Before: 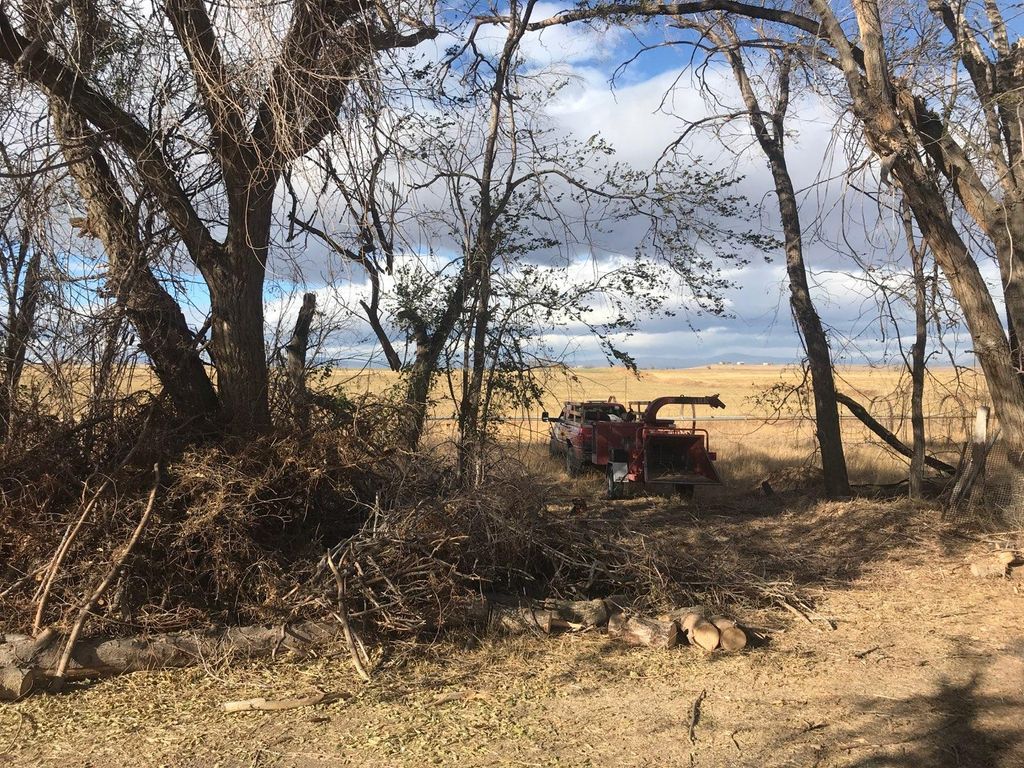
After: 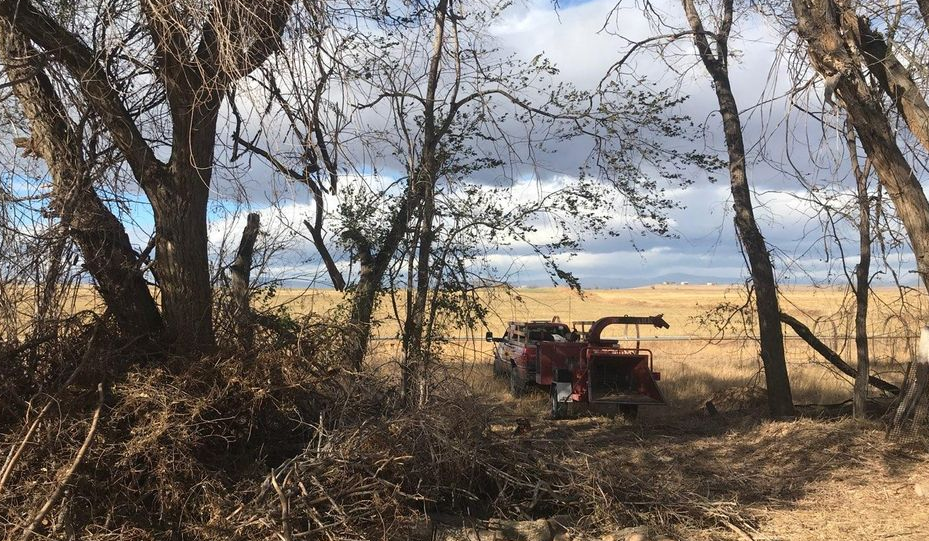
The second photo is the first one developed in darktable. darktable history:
crop: left 5.488%, top 10.438%, right 3.789%, bottom 19.08%
